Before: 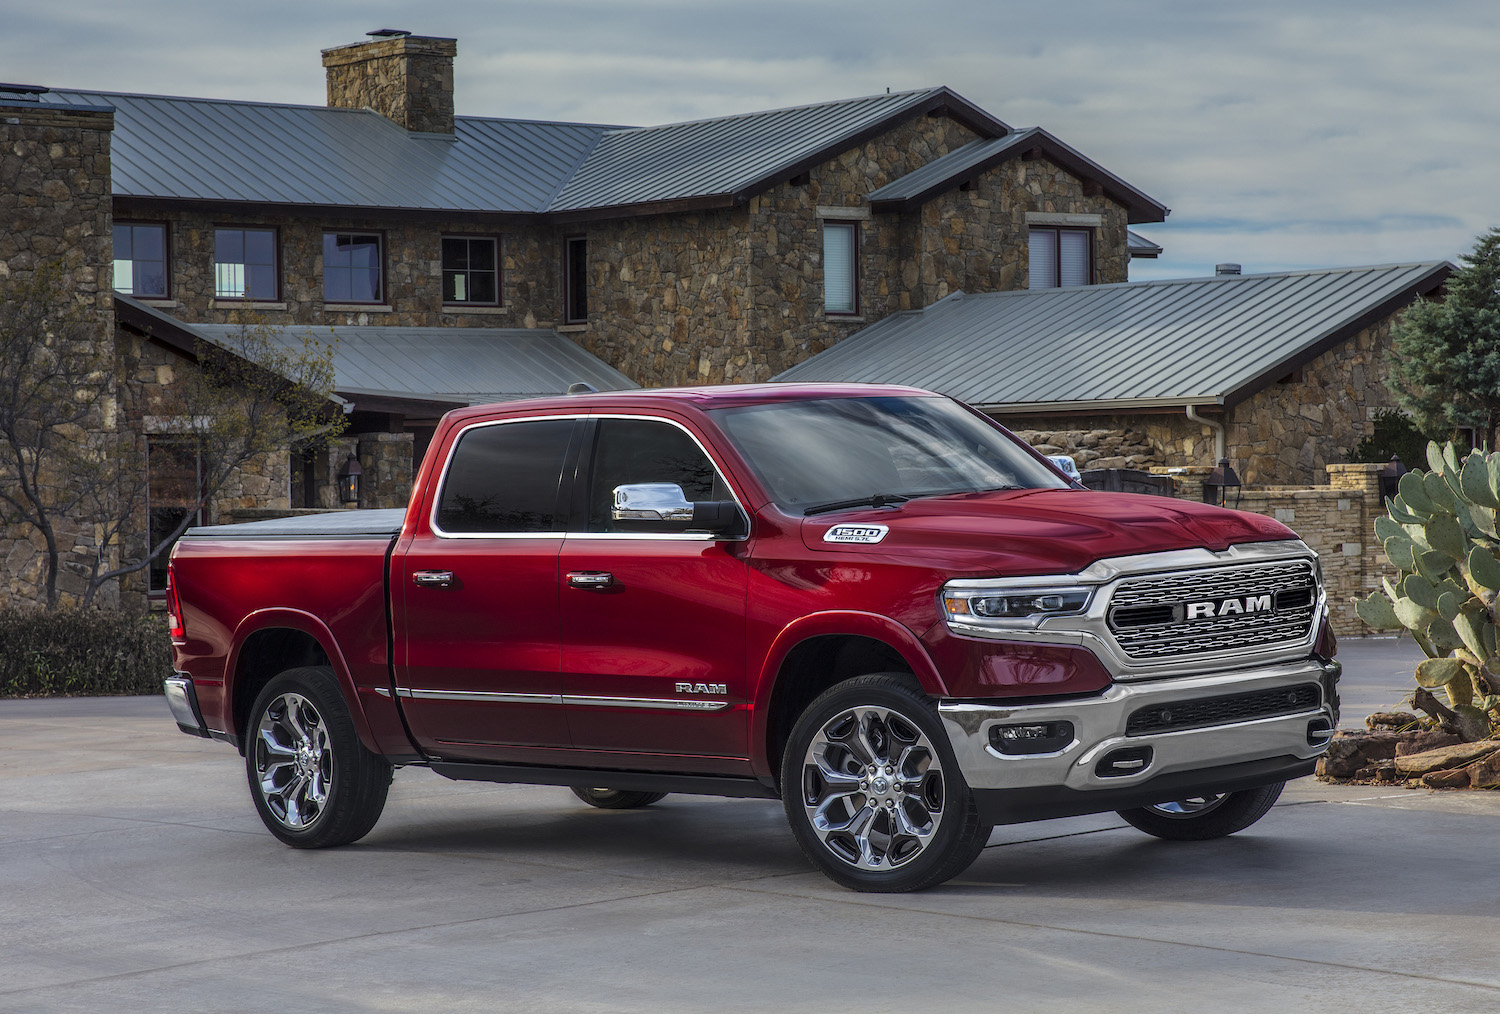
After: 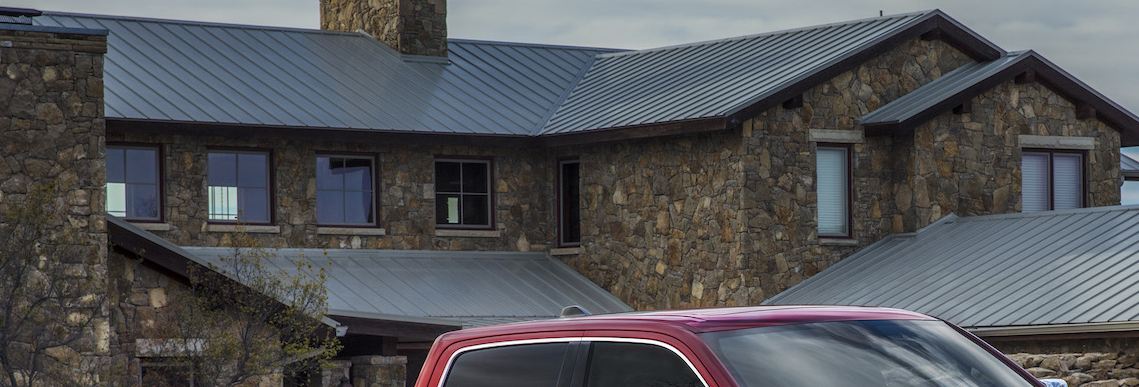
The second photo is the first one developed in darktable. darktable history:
crop: left 0.516%, top 7.631%, right 23.487%, bottom 54.189%
